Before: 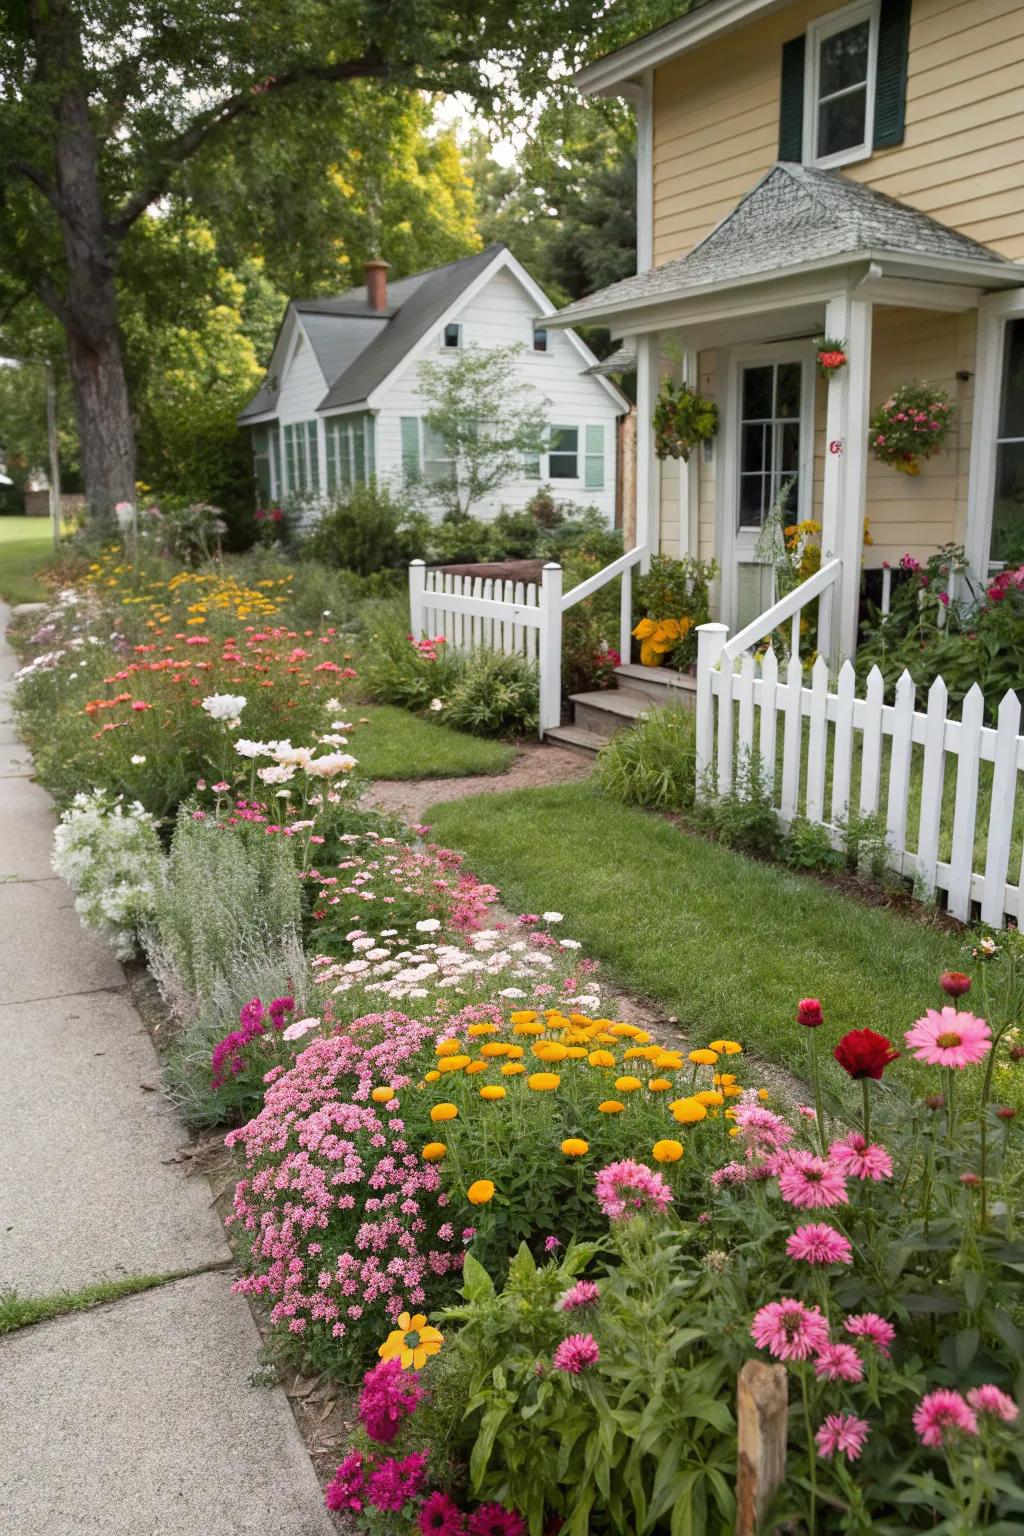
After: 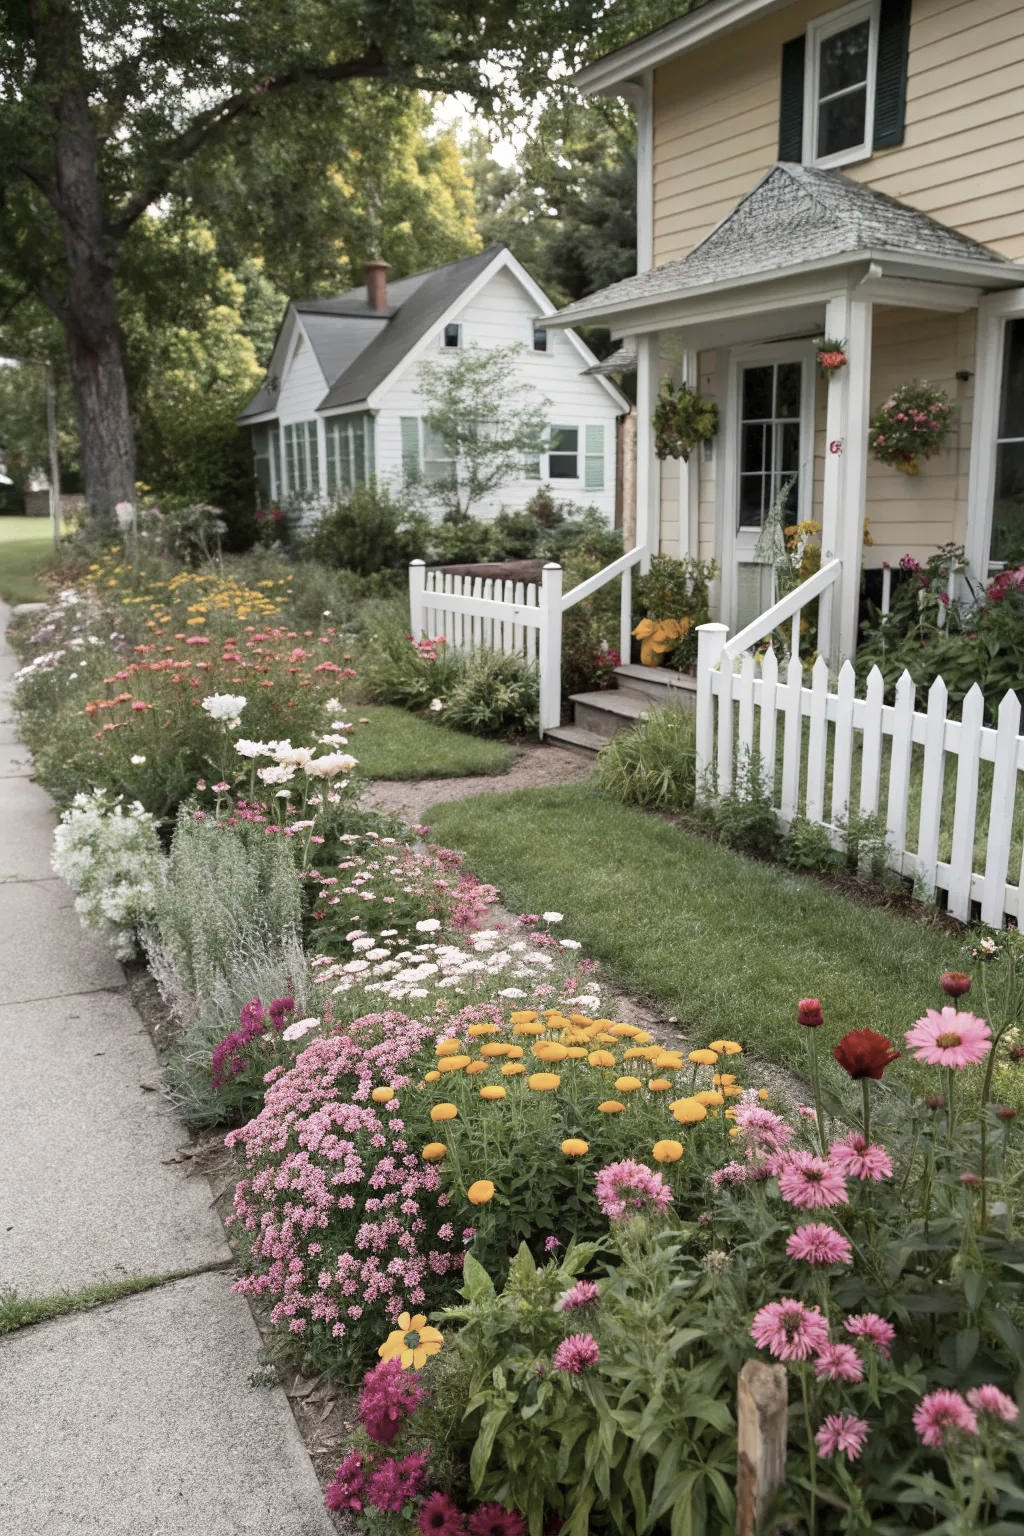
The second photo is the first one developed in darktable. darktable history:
contrast brightness saturation: contrast 0.104, saturation -0.373
